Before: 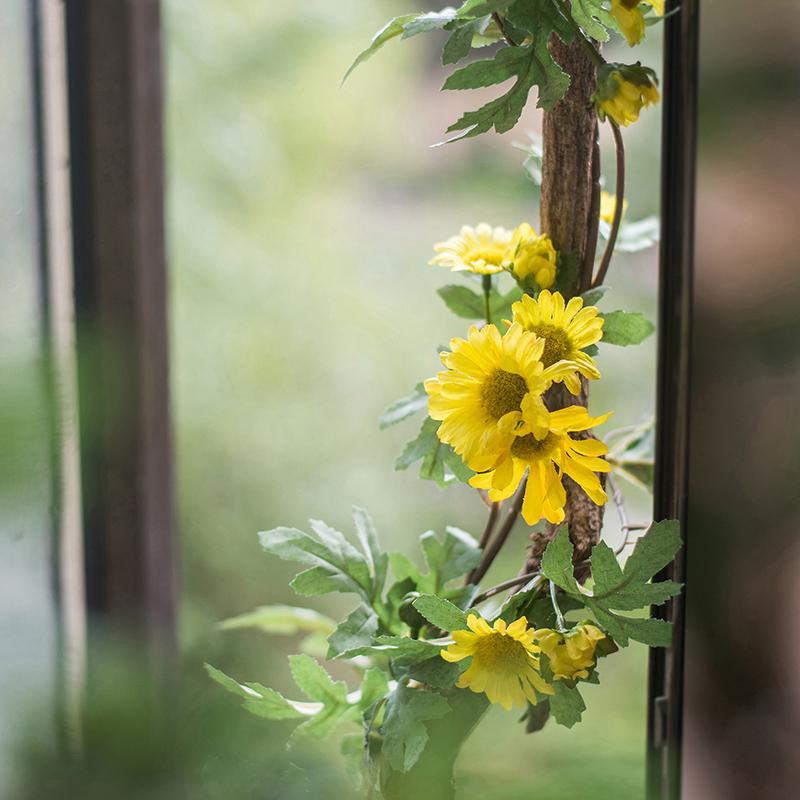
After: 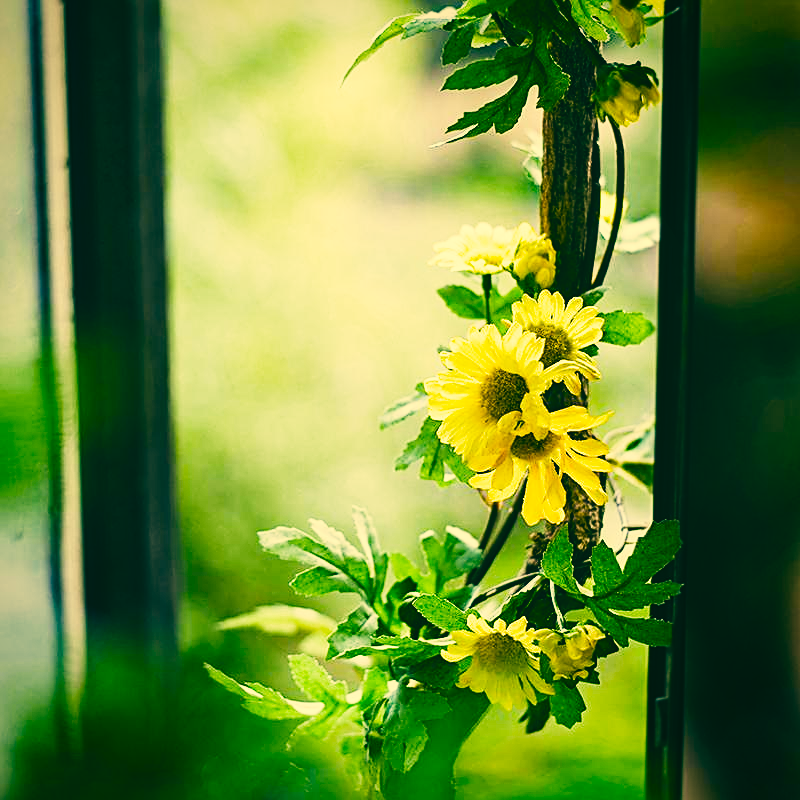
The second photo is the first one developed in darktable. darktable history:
color balance rgb: global offset › luminance 0.481%, global offset › hue 172.01°, perceptual saturation grading › global saturation 0.411%, perceptual saturation grading › highlights -17.33%, perceptual saturation grading › mid-tones 32.423%, perceptual saturation grading › shadows 50.433%, perceptual brilliance grading › global brilliance -17.095%, perceptual brilliance grading › highlights 28.645%
haze removal: compatibility mode true
sharpen: on, module defaults
vignetting: fall-off radius 64.1%, saturation 0.386, unbound false
filmic rgb: black relative exposure -5.39 EV, white relative exposure 2.86 EV, dynamic range scaling -37.38%, hardness 3.98, contrast 1.622, highlights saturation mix -0.545%, preserve chrominance no, color science v5 (2021)
exposure: black level correction -0.035, exposure -0.495 EV, compensate exposure bias true, compensate highlight preservation false
color correction: highlights a* 1.85, highlights b* 34.44, shadows a* -35.99, shadows b* -5.31
contrast brightness saturation: contrast 0.196, brightness 0.161, saturation 0.22
